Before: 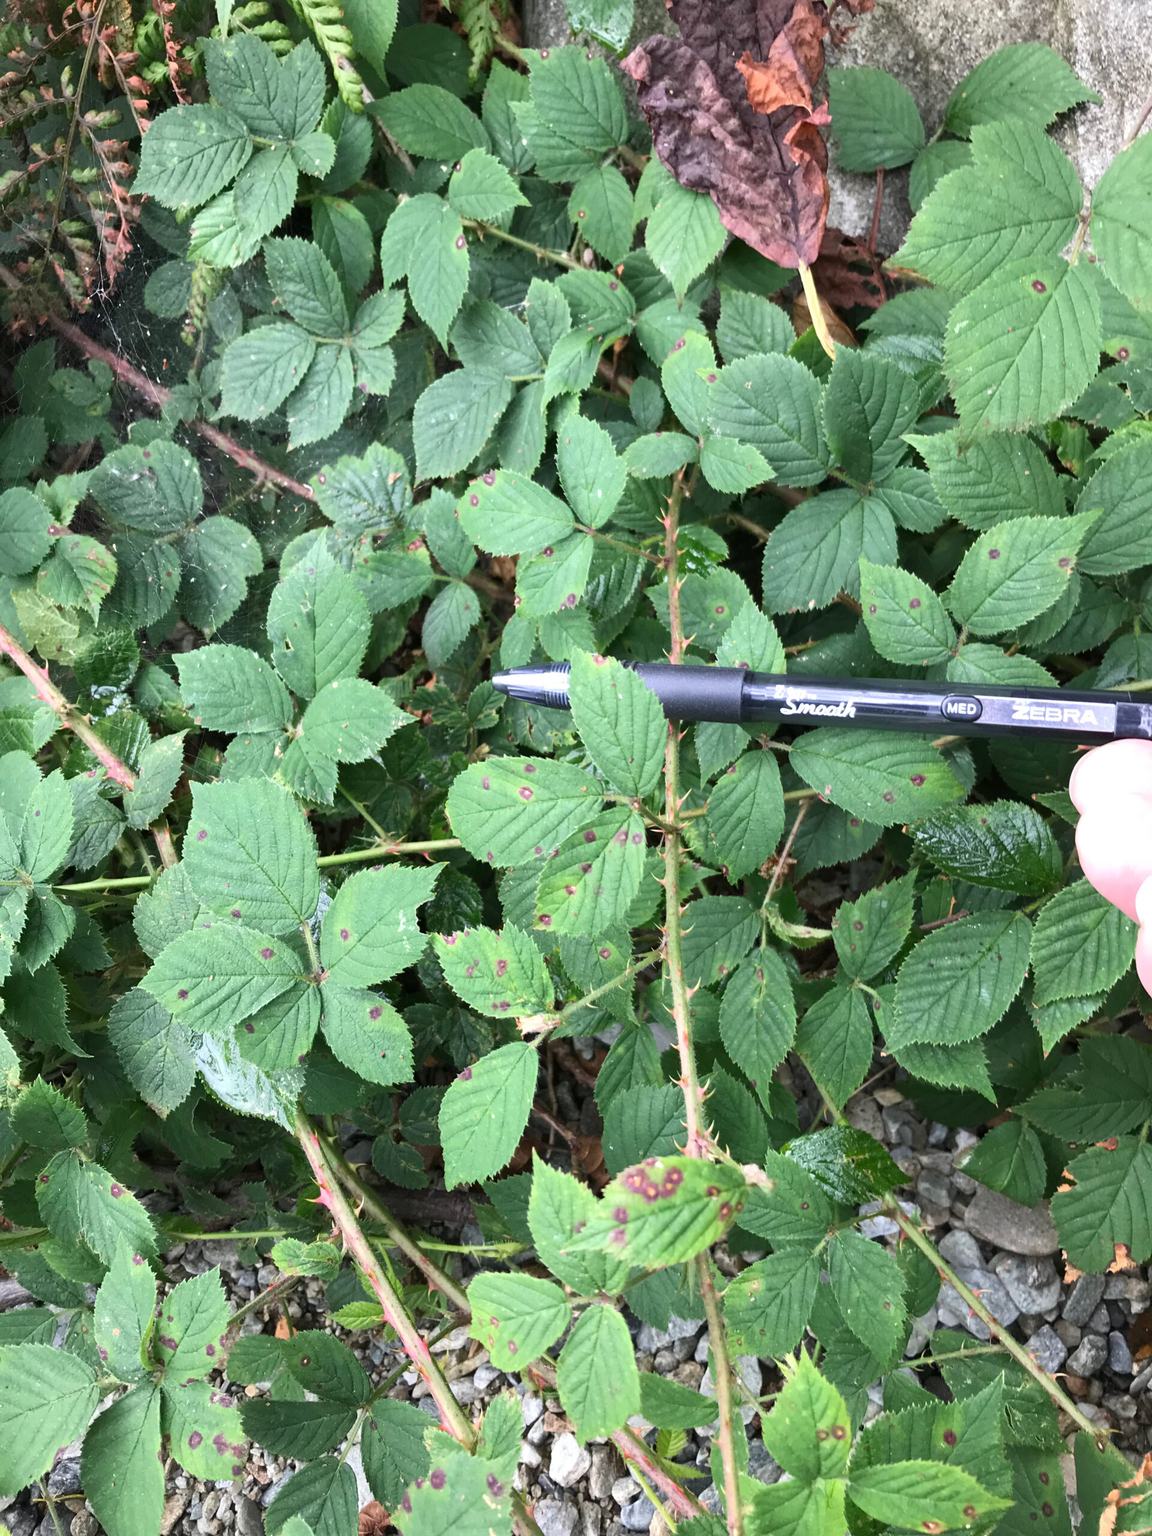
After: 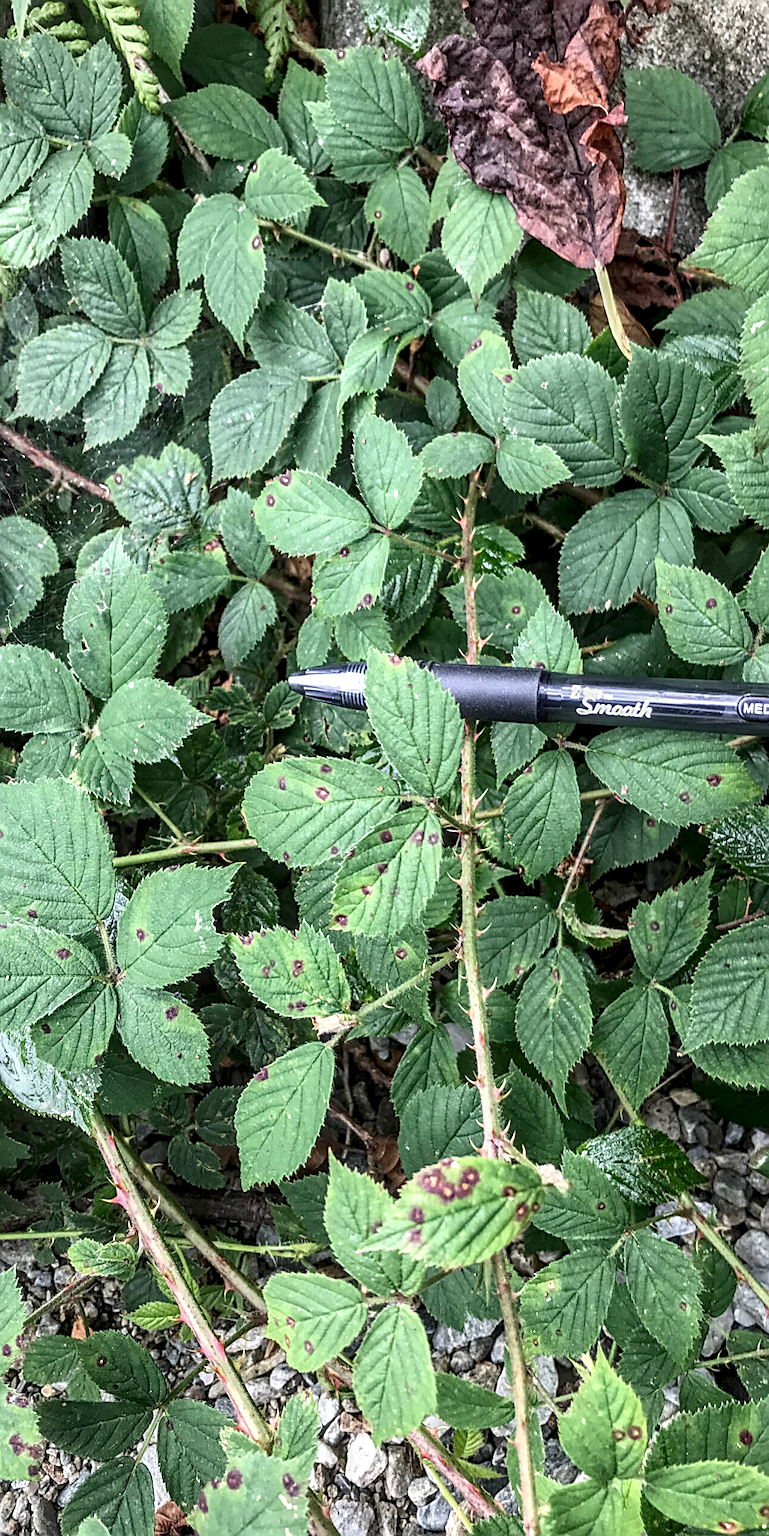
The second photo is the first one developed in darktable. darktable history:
sharpen: radius 2.6, amount 0.692
crop and rotate: left 17.73%, right 15.407%
local contrast: highlights 5%, shadows 2%, detail 182%
contrast brightness saturation: contrast -0.084, brightness -0.04, saturation -0.11
